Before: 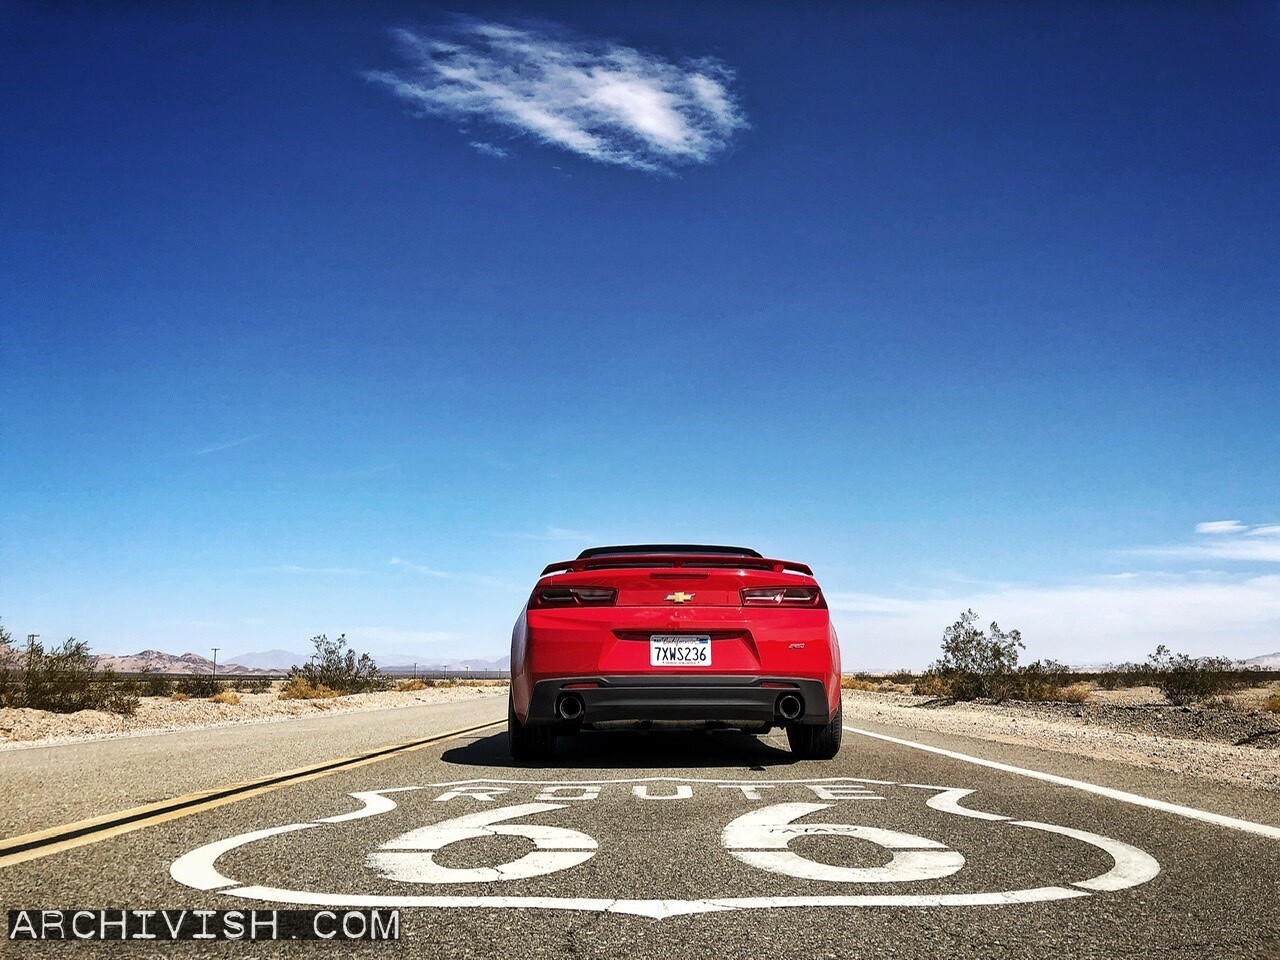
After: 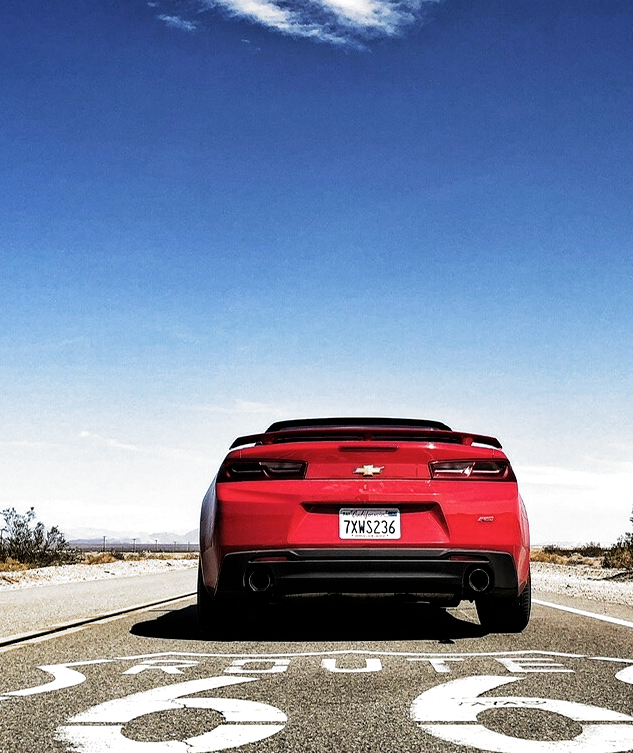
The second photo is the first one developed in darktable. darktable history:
filmic rgb: black relative exposure -8.2 EV, white relative exposure 2.2 EV, threshold 3 EV, hardness 7.11, latitude 75%, contrast 1.325, highlights saturation mix -2%, shadows ↔ highlights balance 30%, preserve chrominance RGB euclidean norm, color science v5 (2021), contrast in shadows safe, contrast in highlights safe, enable highlight reconstruction true
crop and rotate: angle 0.02°, left 24.353%, top 13.219%, right 26.156%, bottom 8.224%
